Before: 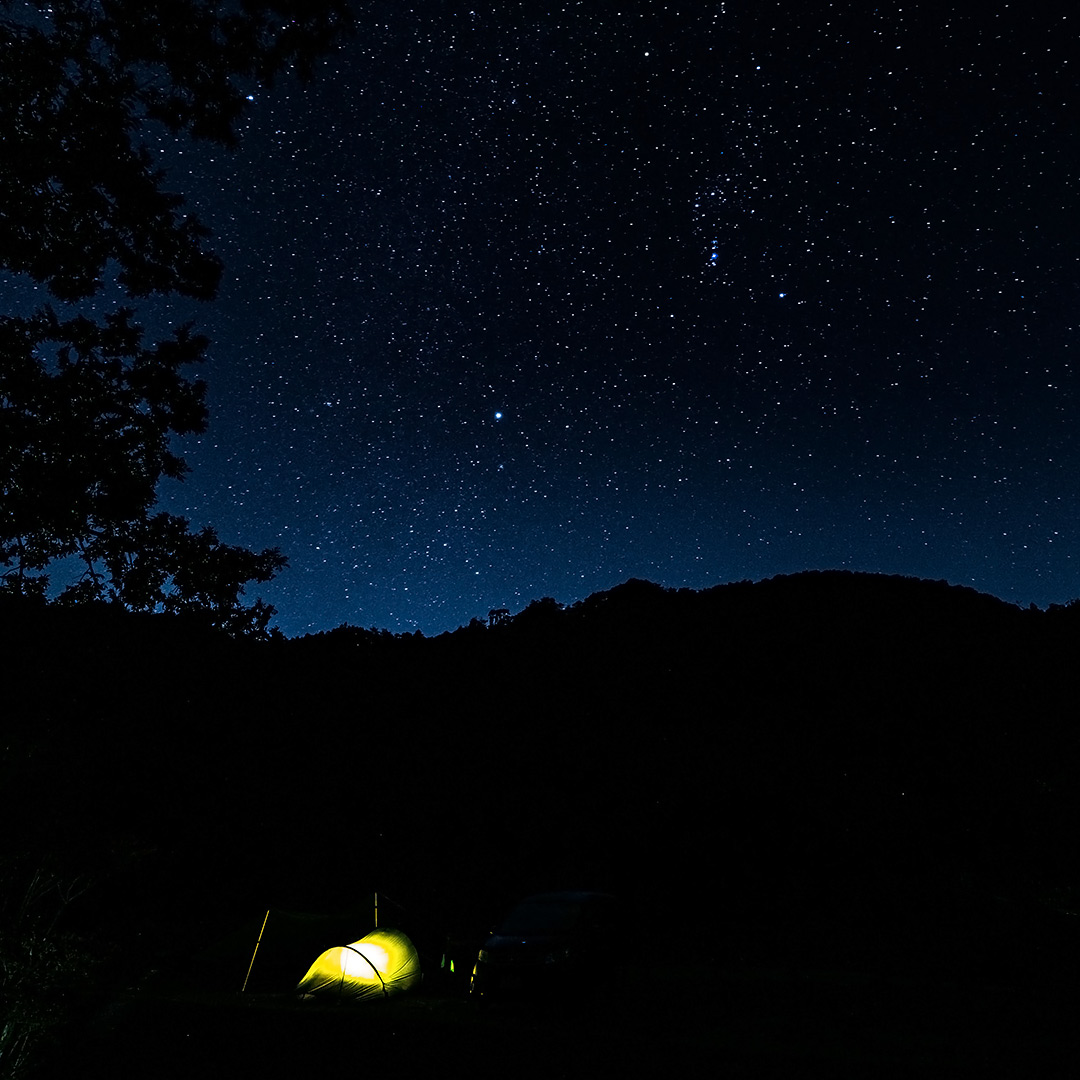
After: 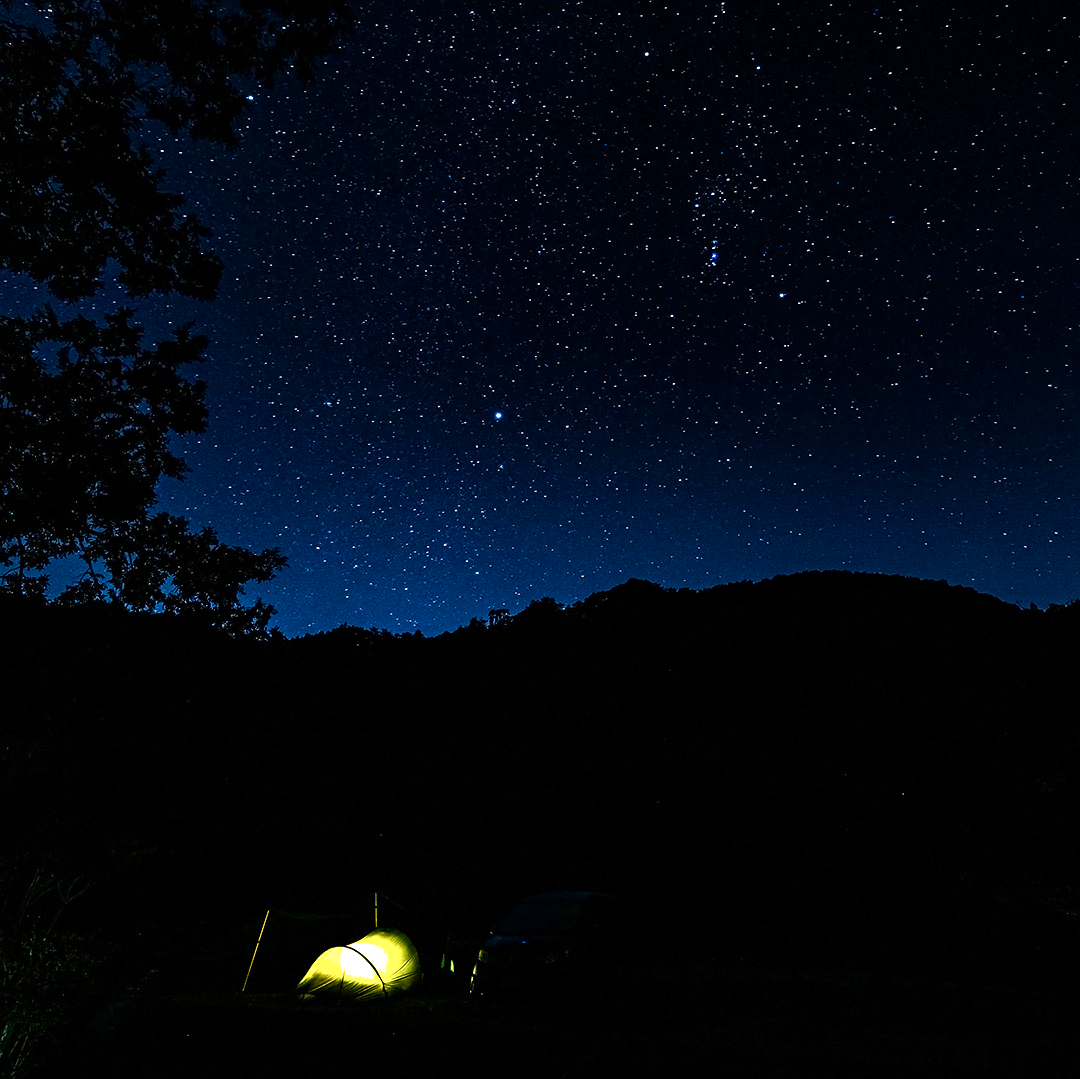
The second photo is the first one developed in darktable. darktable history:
color balance rgb: perceptual saturation grading › global saturation 25%, perceptual saturation grading › highlights -50%, perceptual saturation grading › shadows 30%, perceptual brilliance grading › global brilliance 12%, global vibrance 20%
crop: bottom 0.071%
